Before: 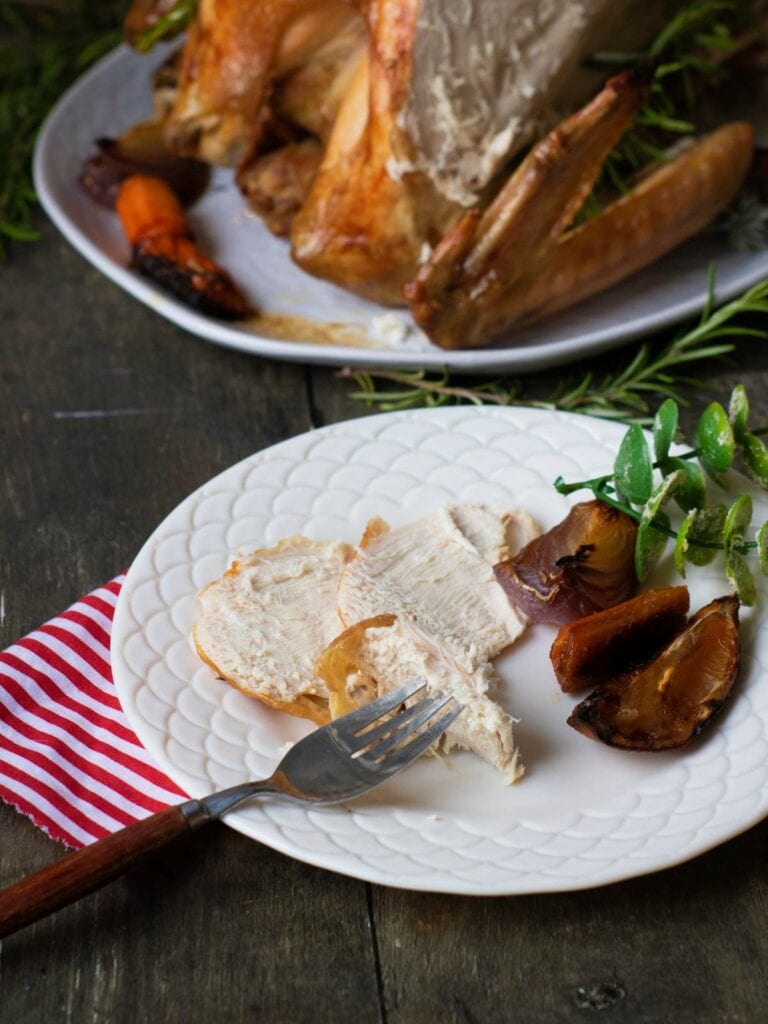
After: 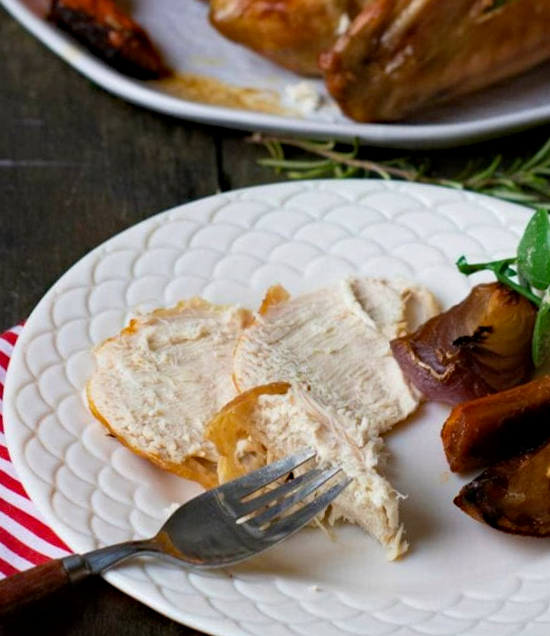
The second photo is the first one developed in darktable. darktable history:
exposure: black level correction 0.001, compensate highlight preservation false
haze removal: strength 0.299, distance 0.257, adaptive false
crop and rotate: angle -3.8°, left 9.801%, top 20.404%, right 12.337%, bottom 12.119%
